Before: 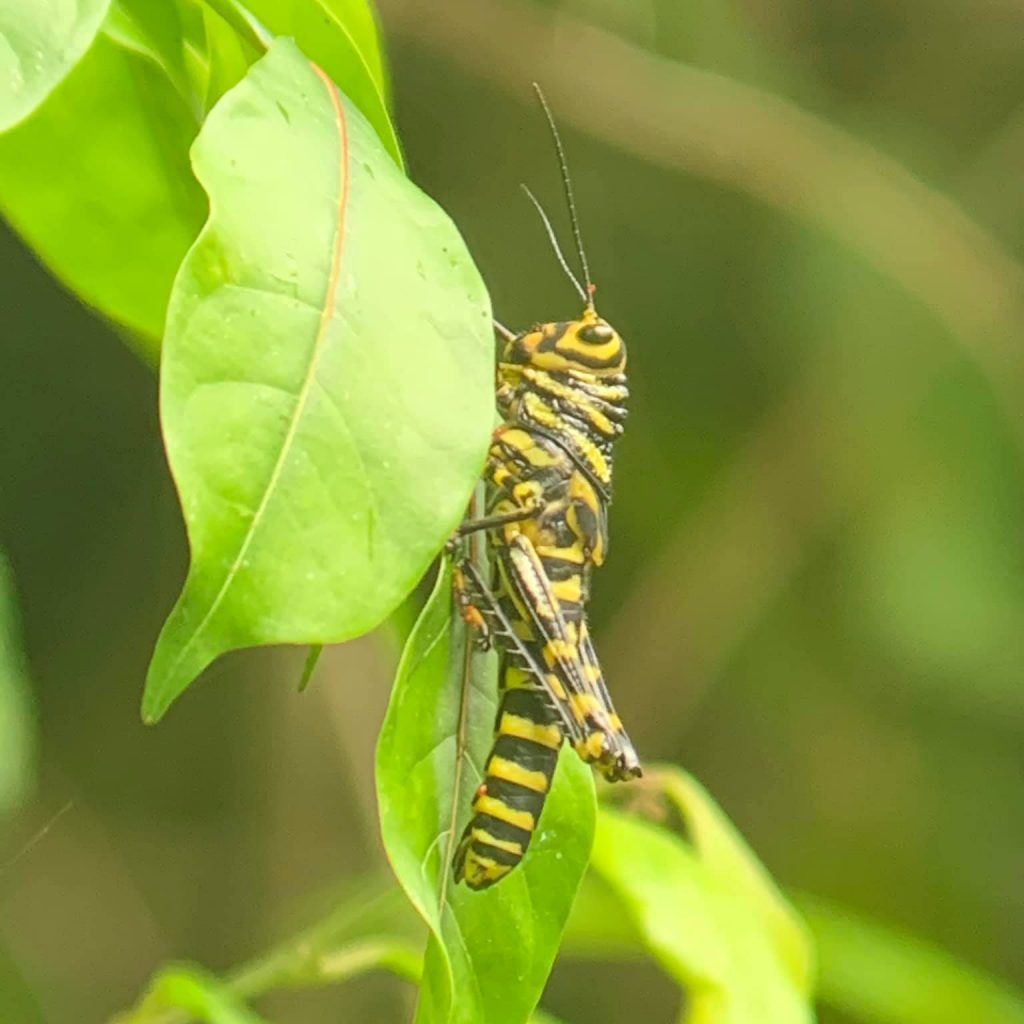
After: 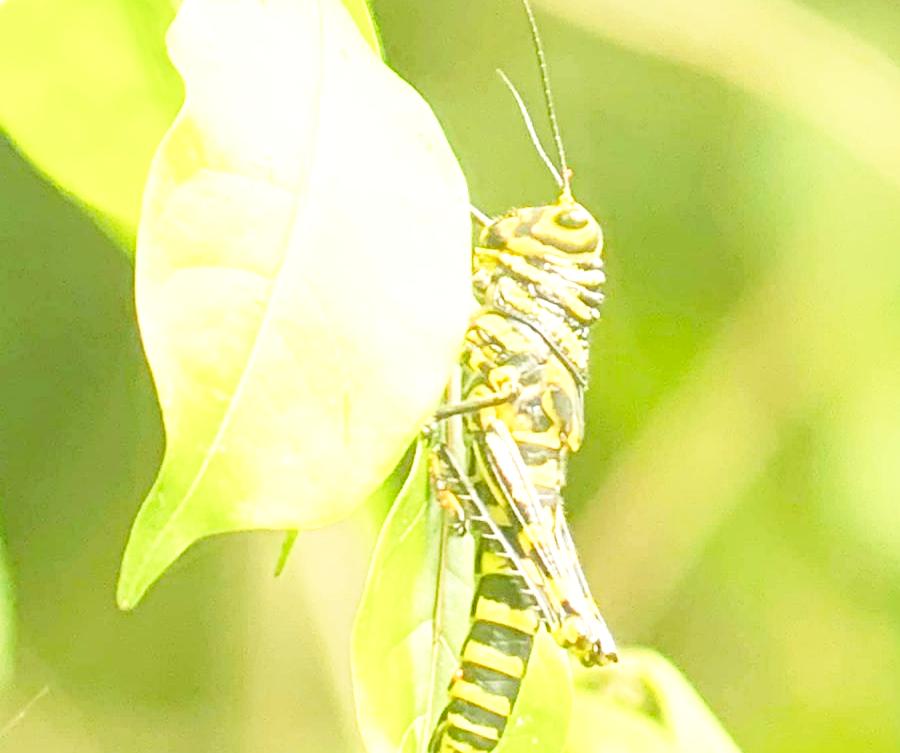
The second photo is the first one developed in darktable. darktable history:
exposure: black level correction 0, exposure 1.2 EV, compensate exposure bias true, compensate highlight preservation false
base curve: curves: ch0 [(0, 0) (0.028, 0.03) (0.121, 0.232) (0.46, 0.748) (0.859, 0.968) (1, 1)], preserve colors none
crop and rotate: left 2.425%, top 11.305%, right 9.6%, bottom 15.08%
white balance: red 1, blue 1
